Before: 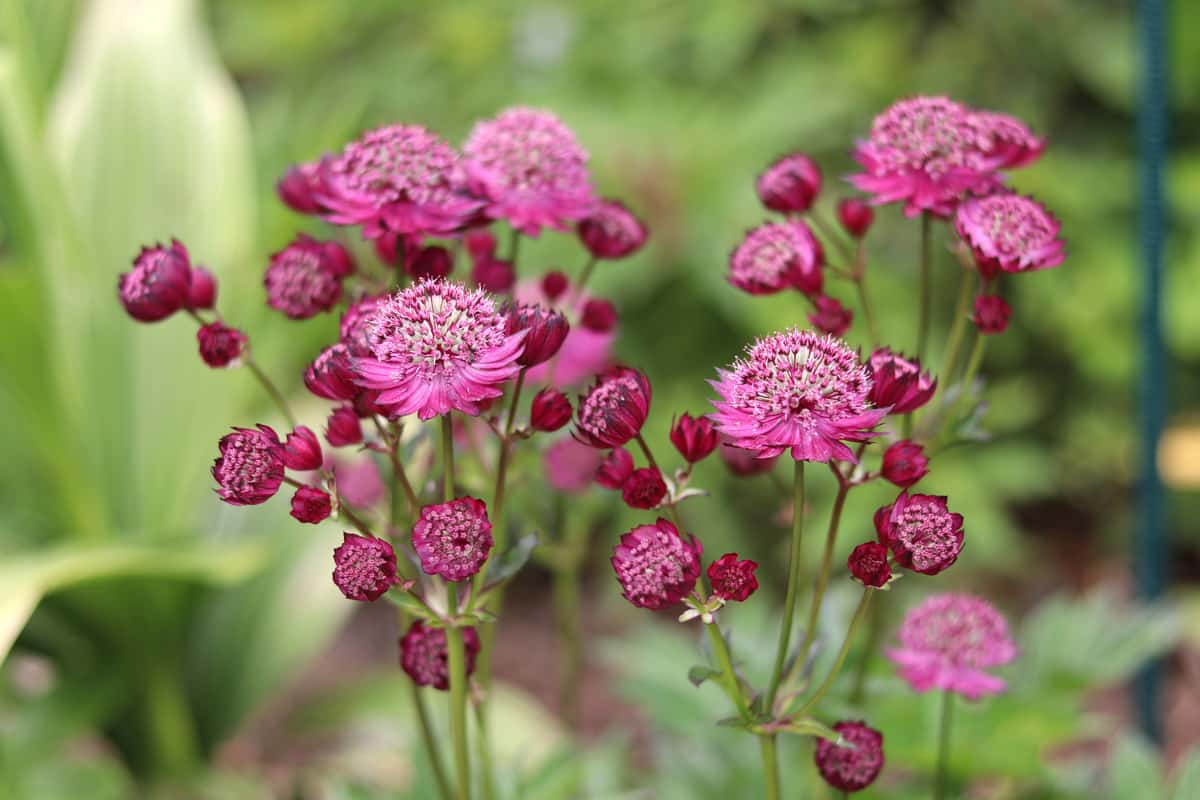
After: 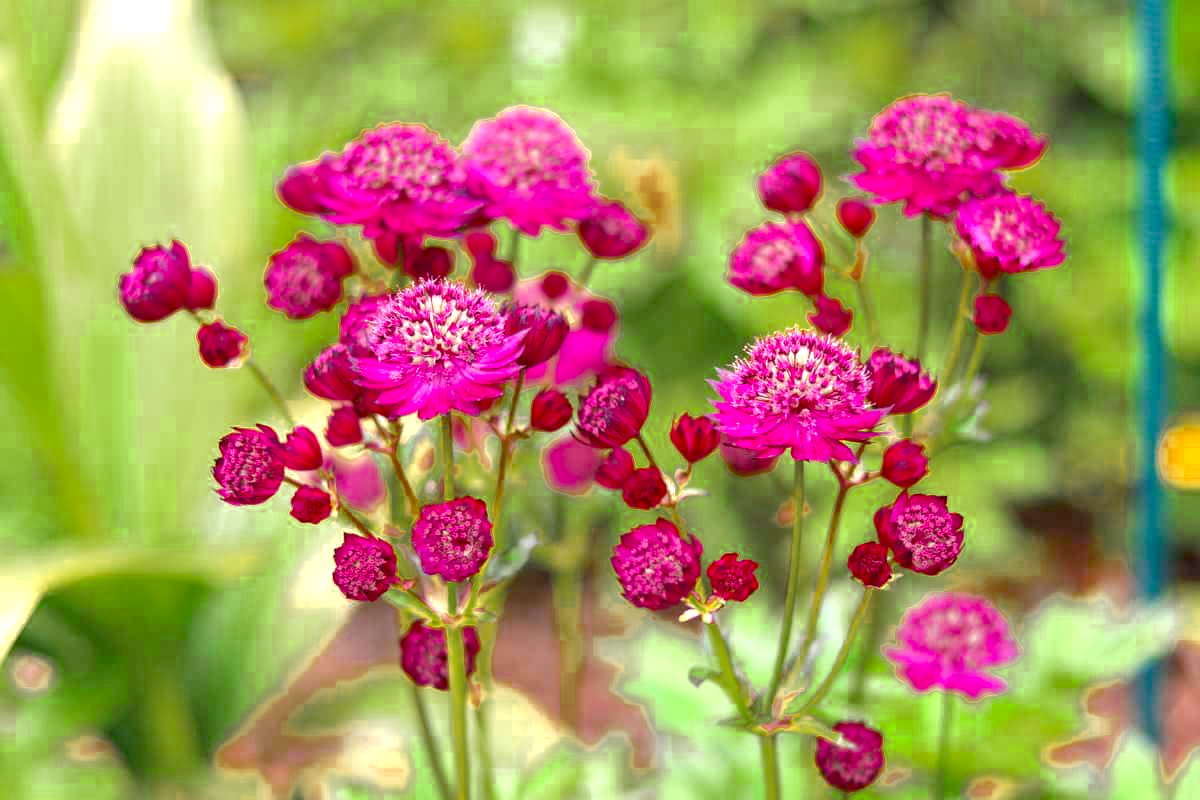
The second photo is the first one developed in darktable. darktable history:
contrast brightness saturation: contrast 0.07, brightness 0.08, saturation 0.18
color balance rgb: shadows lift › chroma 2%, shadows lift › hue 217.2°, power › hue 60°, highlights gain › chroma 1%, highlights gain › hue 69.6°, global offset › luminance -0.5%, perceptual saturation grading › global saturation 15%, global vibrance 15%
color zones: curves: ch0 [(0.11, 0.396) (0.195, 0.36) (0.25, 0.5) (0.303, 0.412) (0.357, 0.544) (0.75, 0.5) (0.967, 0.328)]; ch1 [(0, 0.468) (0.112, 0.512) (0.202, 0.6) (0.25, 0.5) (0.307, 0.352) (0.357, 0.544) (0.75, 0.5) (0.963, 0.524)]
exposure: black level correction 0, exposure 1 EV, compensate exposure bias true, compensate highlight preservation false
